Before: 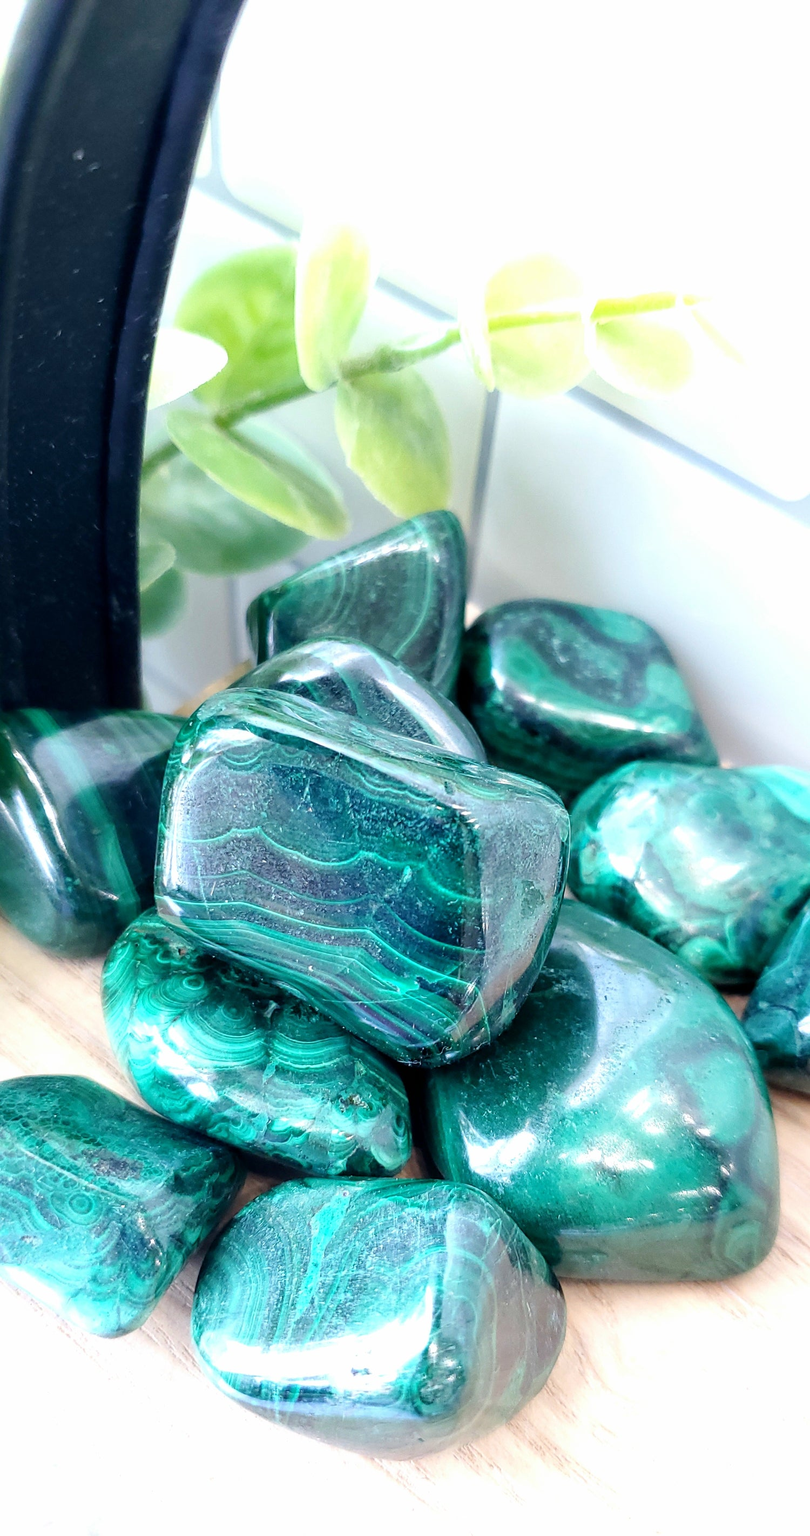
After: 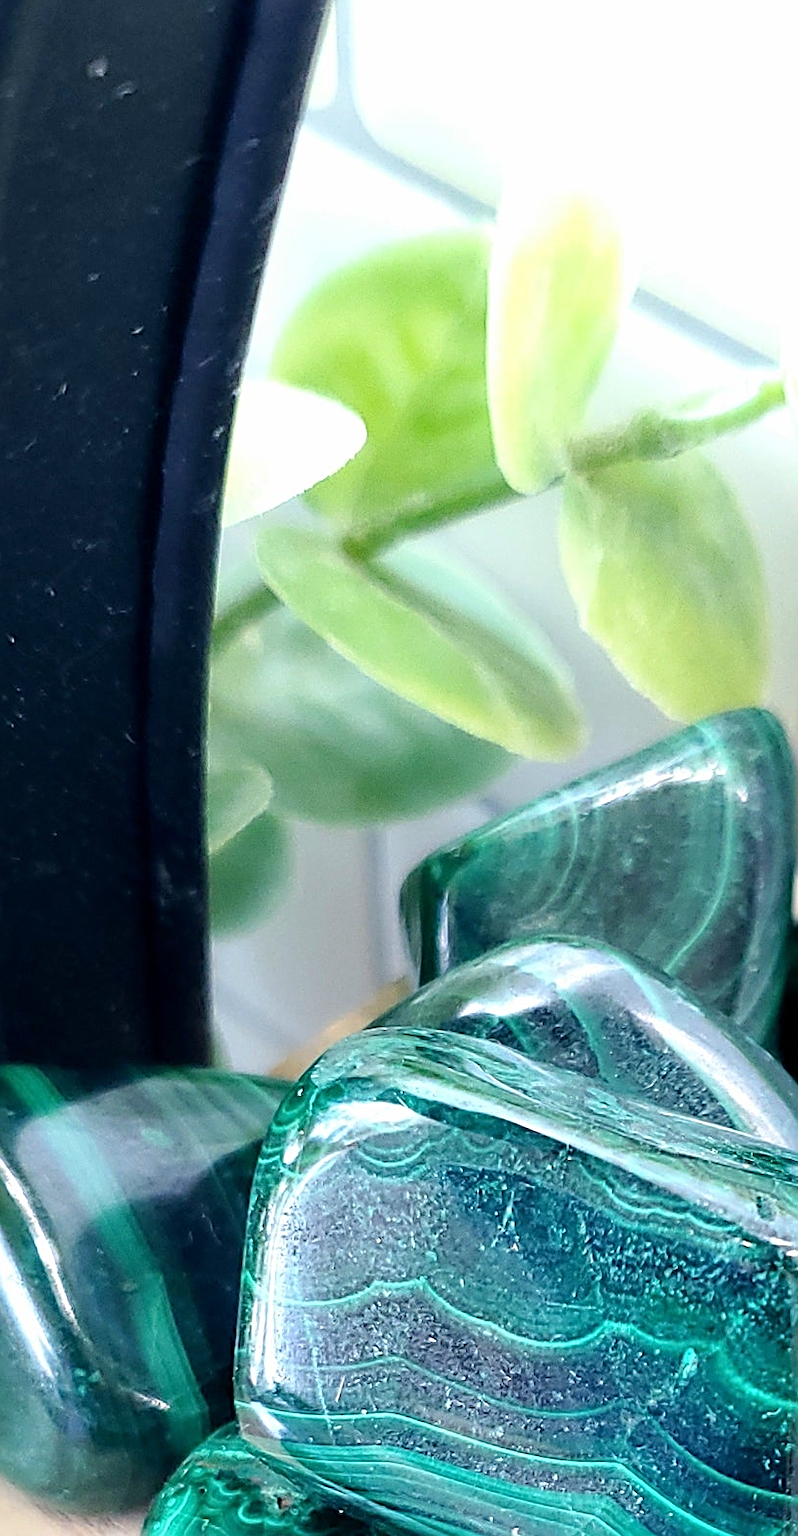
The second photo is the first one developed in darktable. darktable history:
sharpen: radius 2.559, amount 0.639
crop and rotate: left 3.062%, top 7.656%, right 42.204%, bottom 36.808%
